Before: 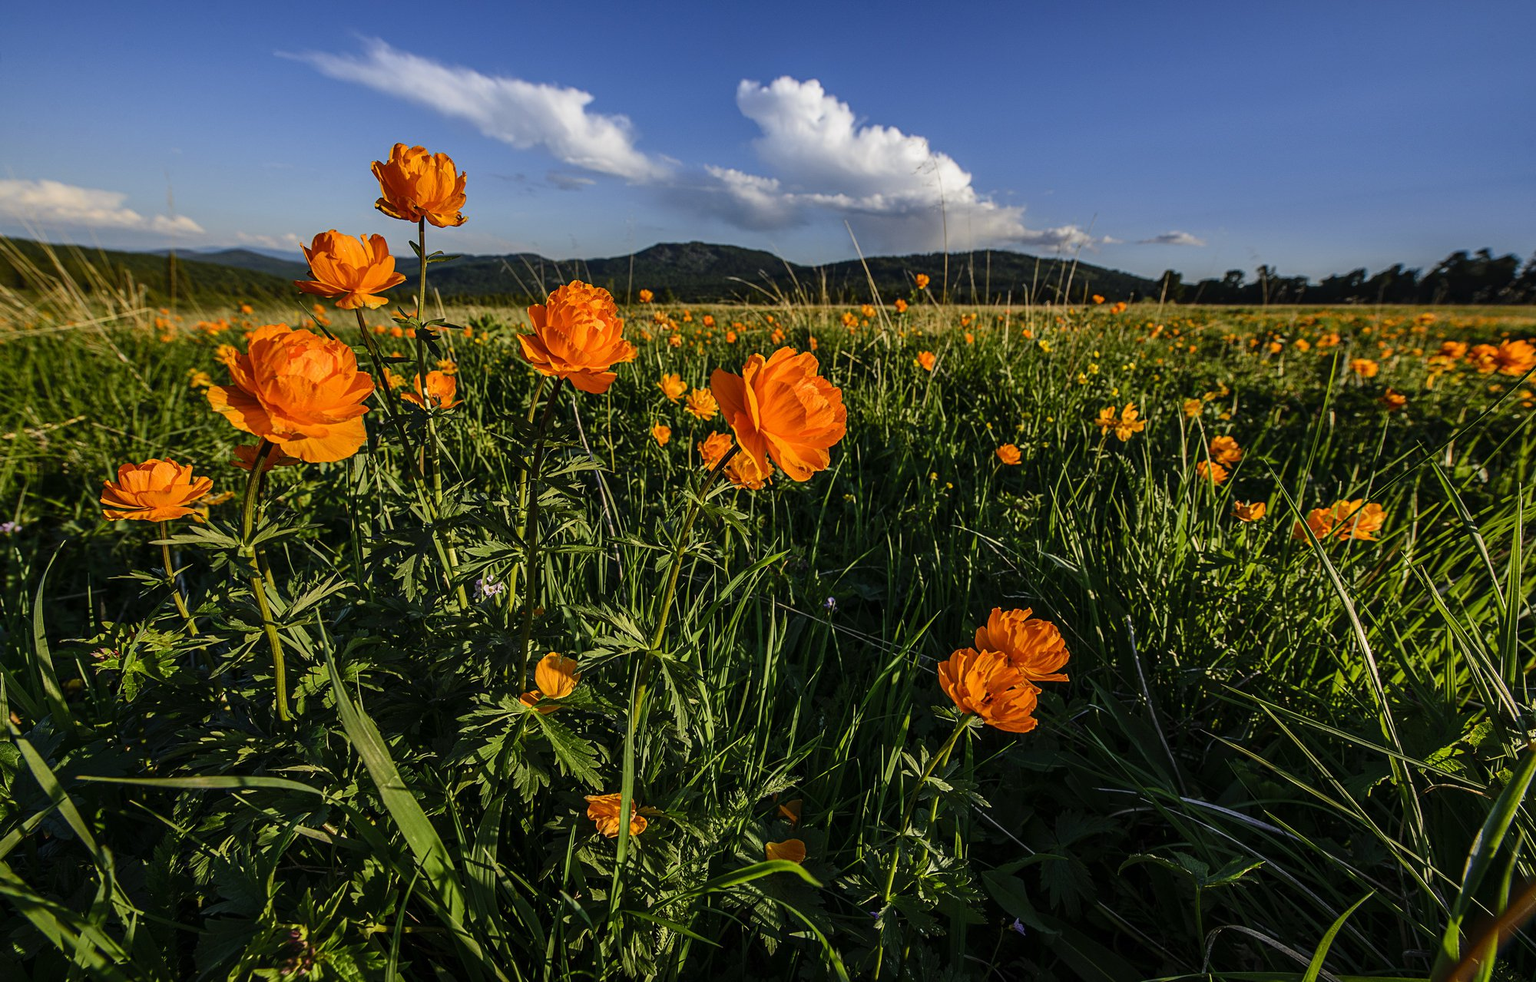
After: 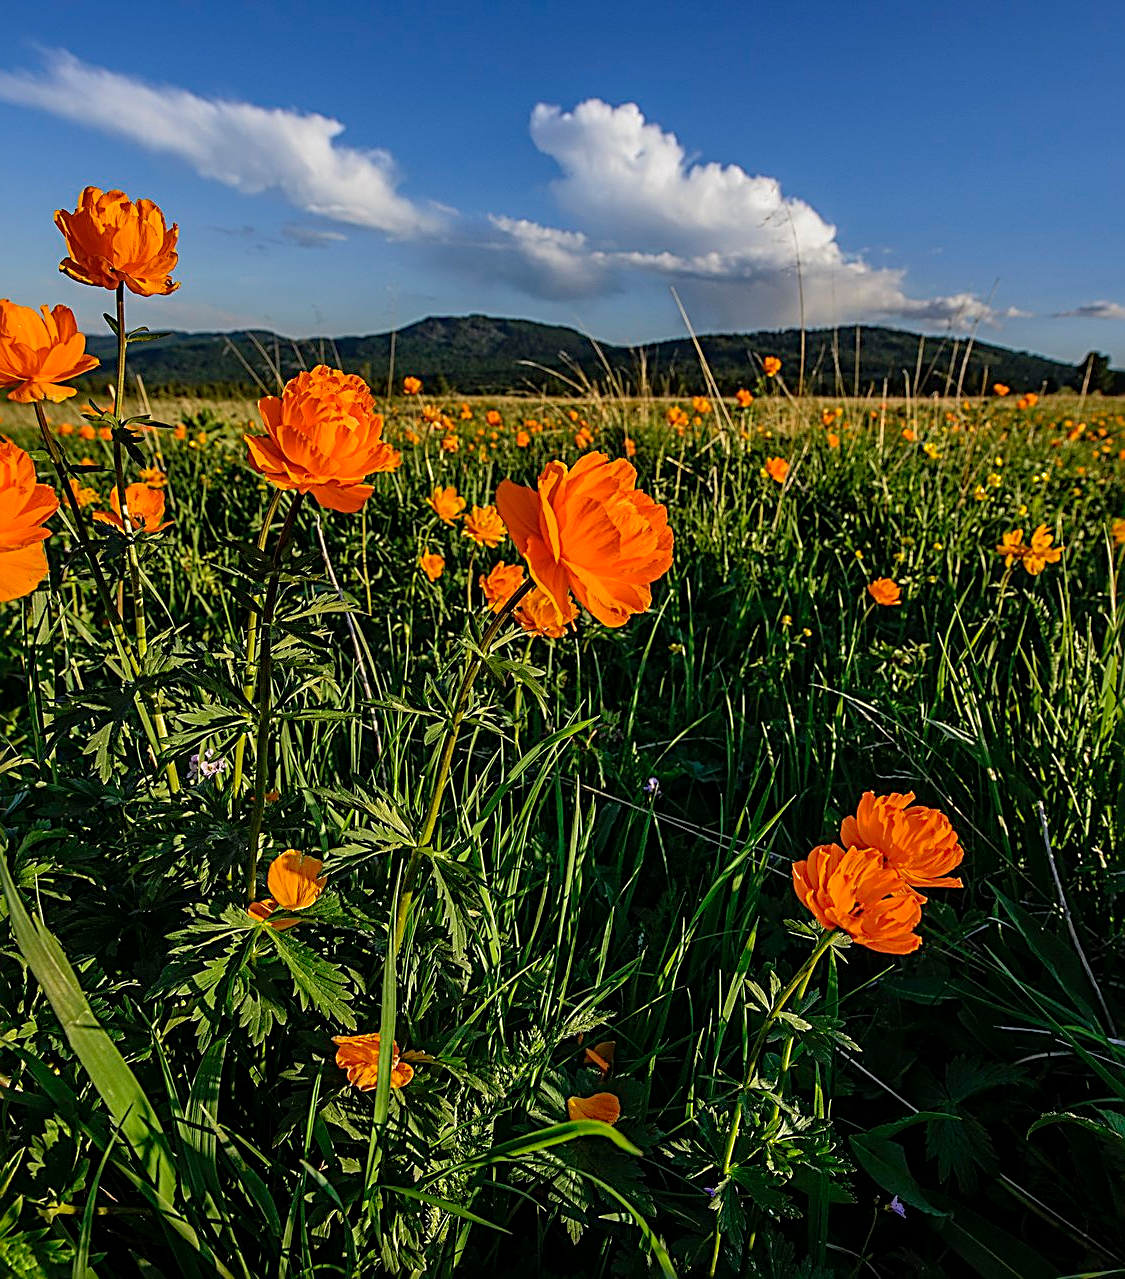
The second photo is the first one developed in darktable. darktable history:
crop: left 21.496%, right 22.254%
sharpen: radius 2.676, amount 0.669
shadows and highlights: on, module defaults
